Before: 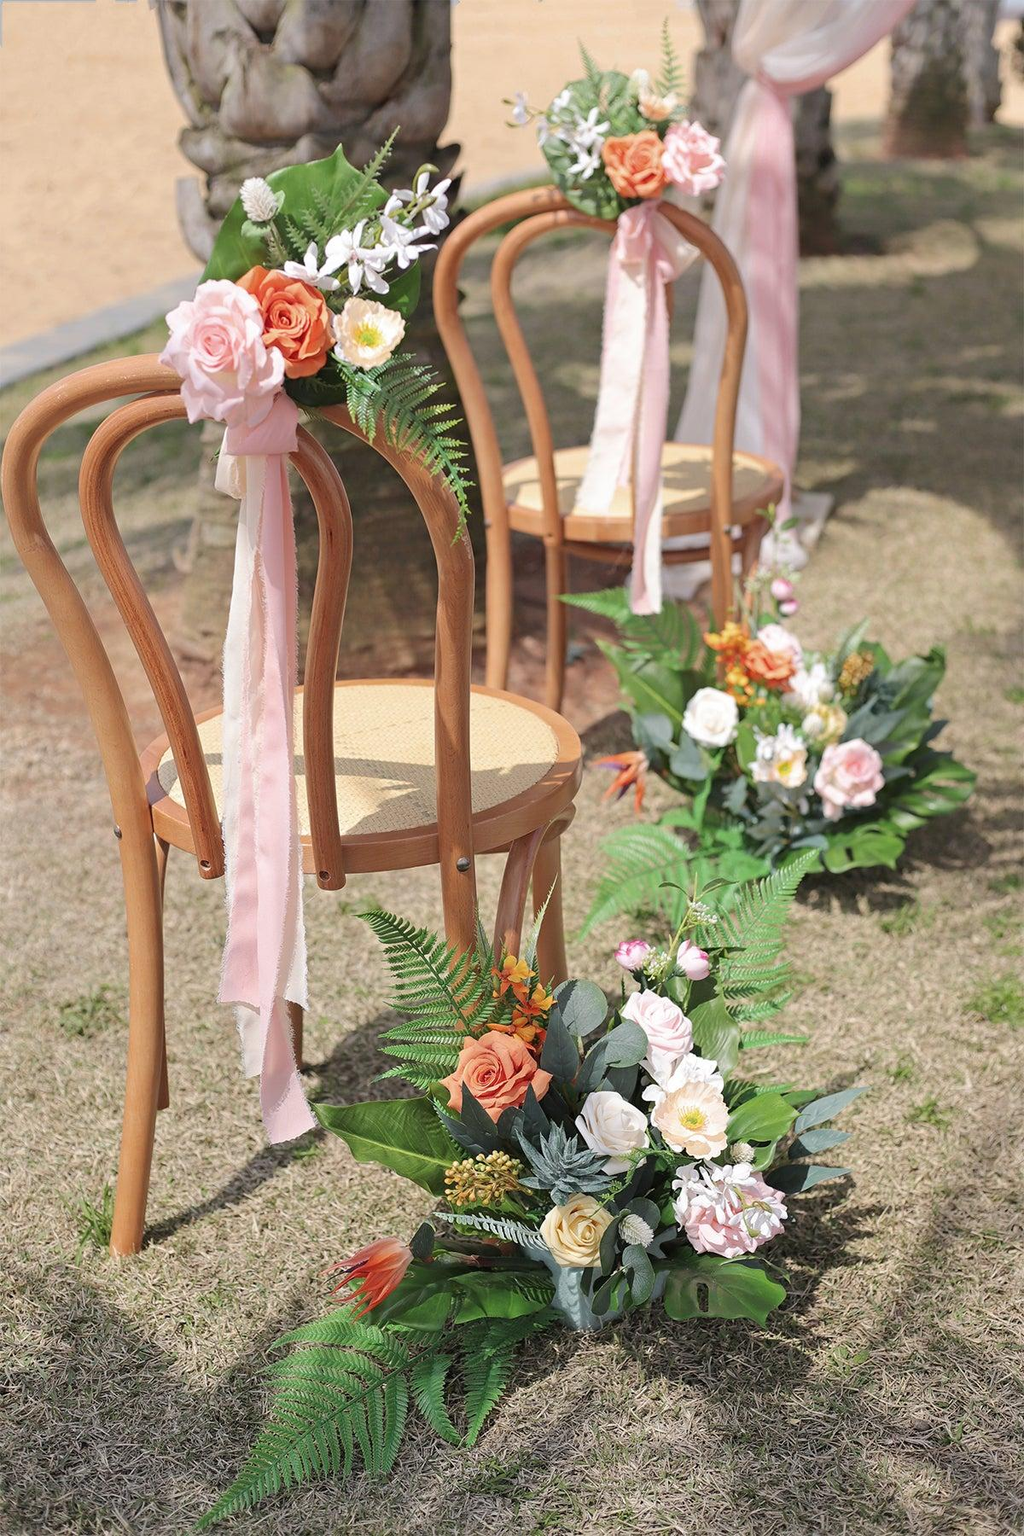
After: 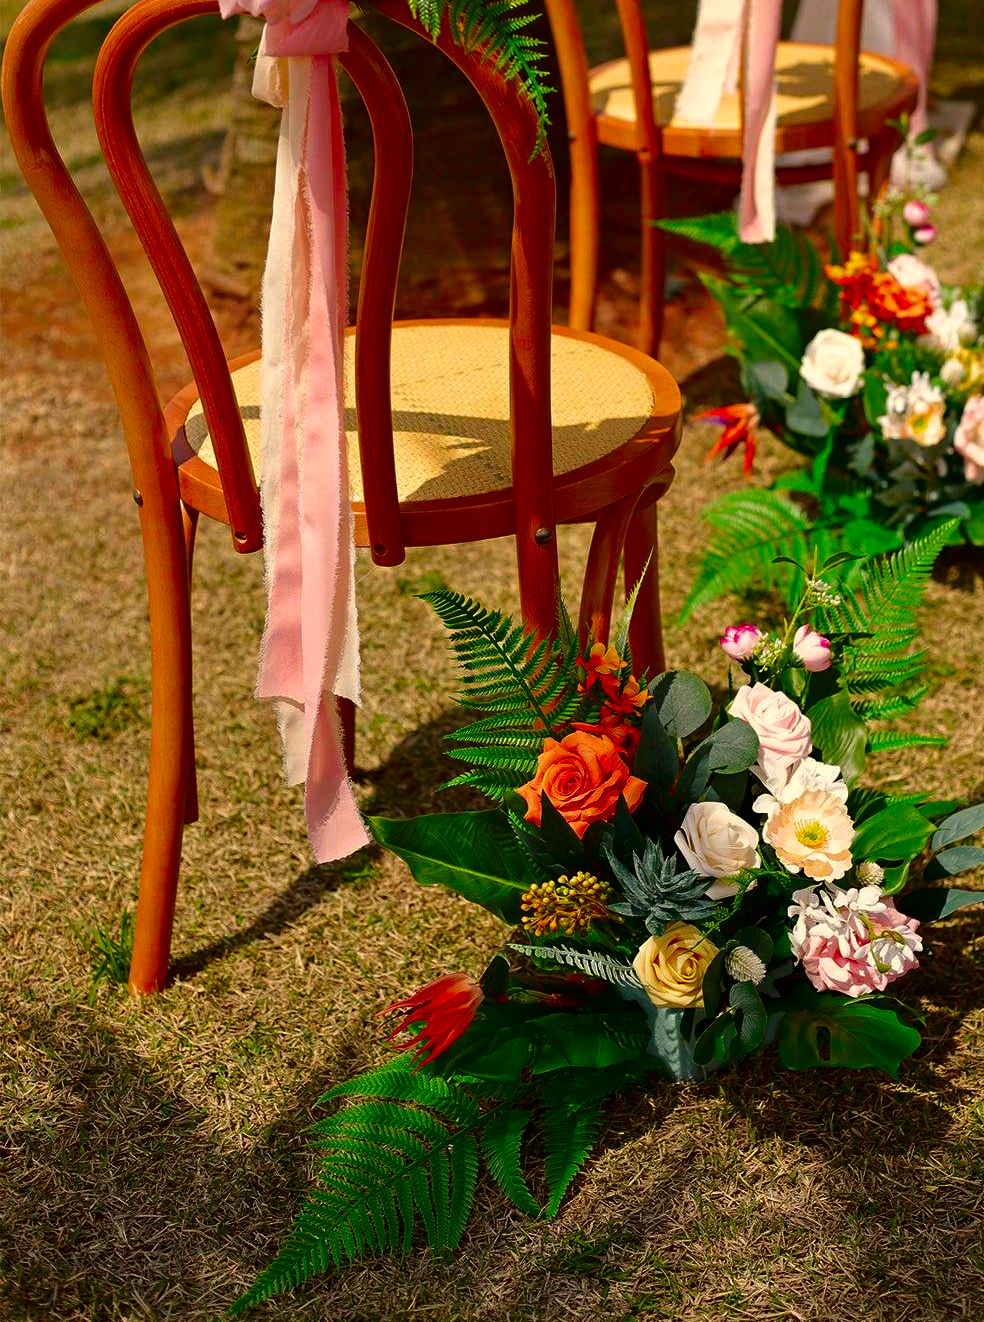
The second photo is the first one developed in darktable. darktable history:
global tonemap: drago (0.7, 100)
white balance: red 1.045, blue 0.932
contrast brightness saturation: brightness -1, saturation 1
crop: top 26.531%, right 17.959%
